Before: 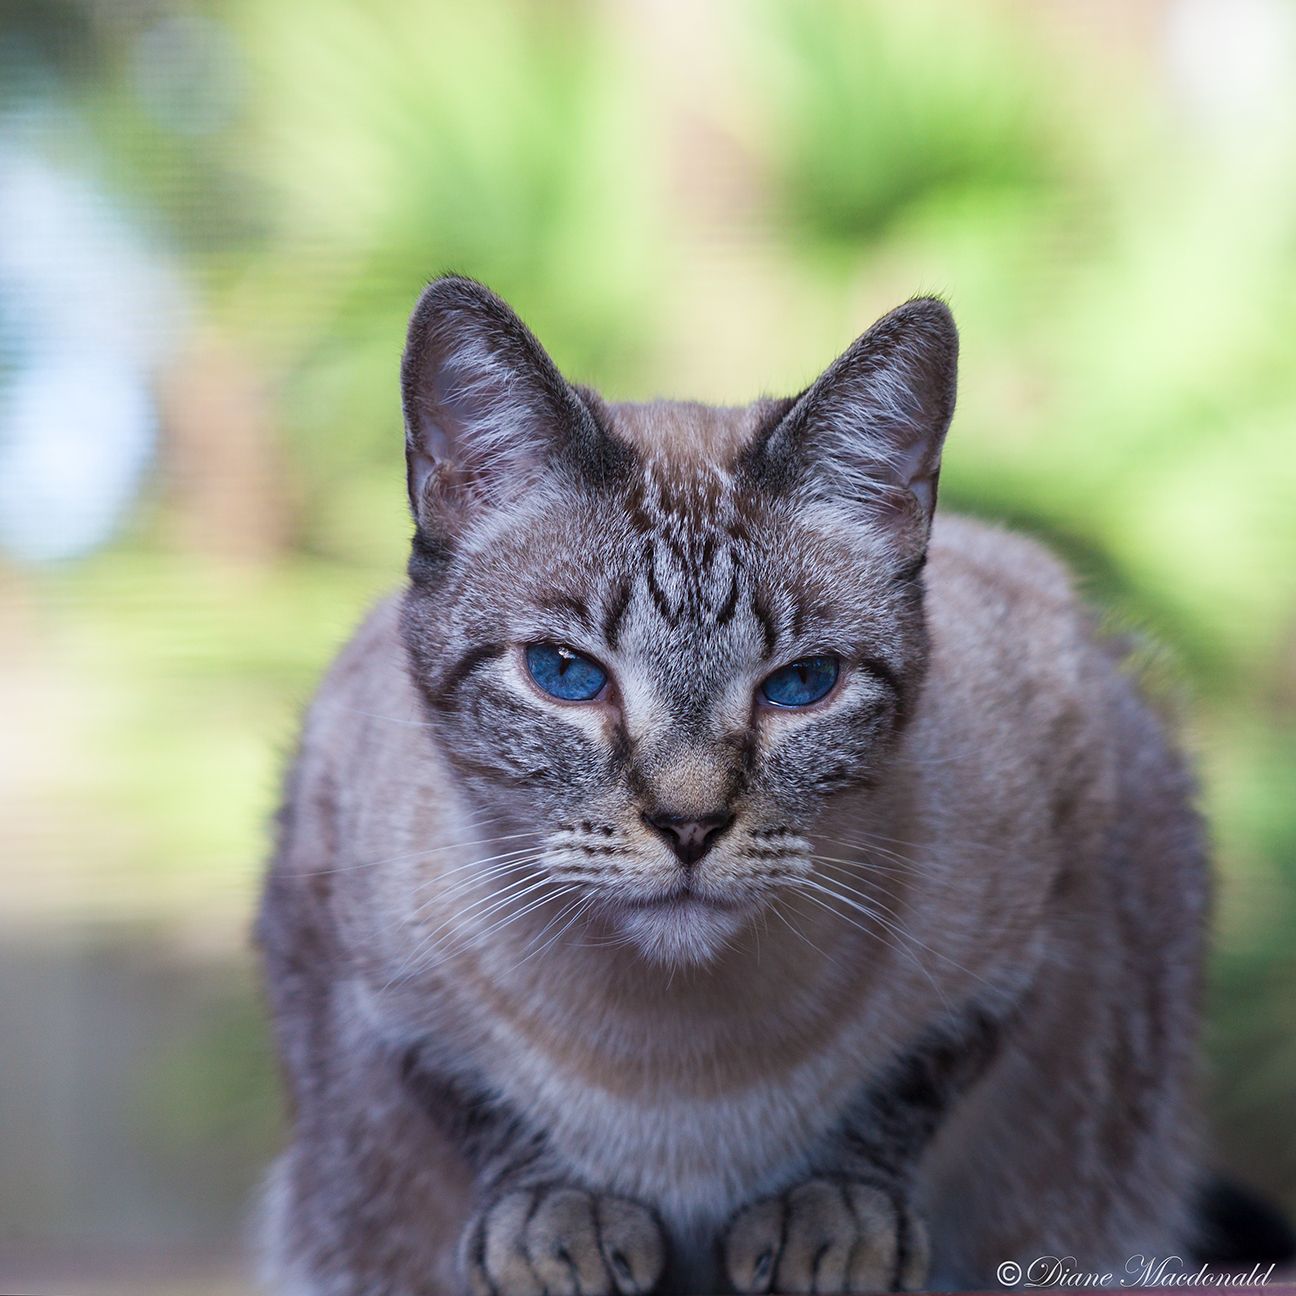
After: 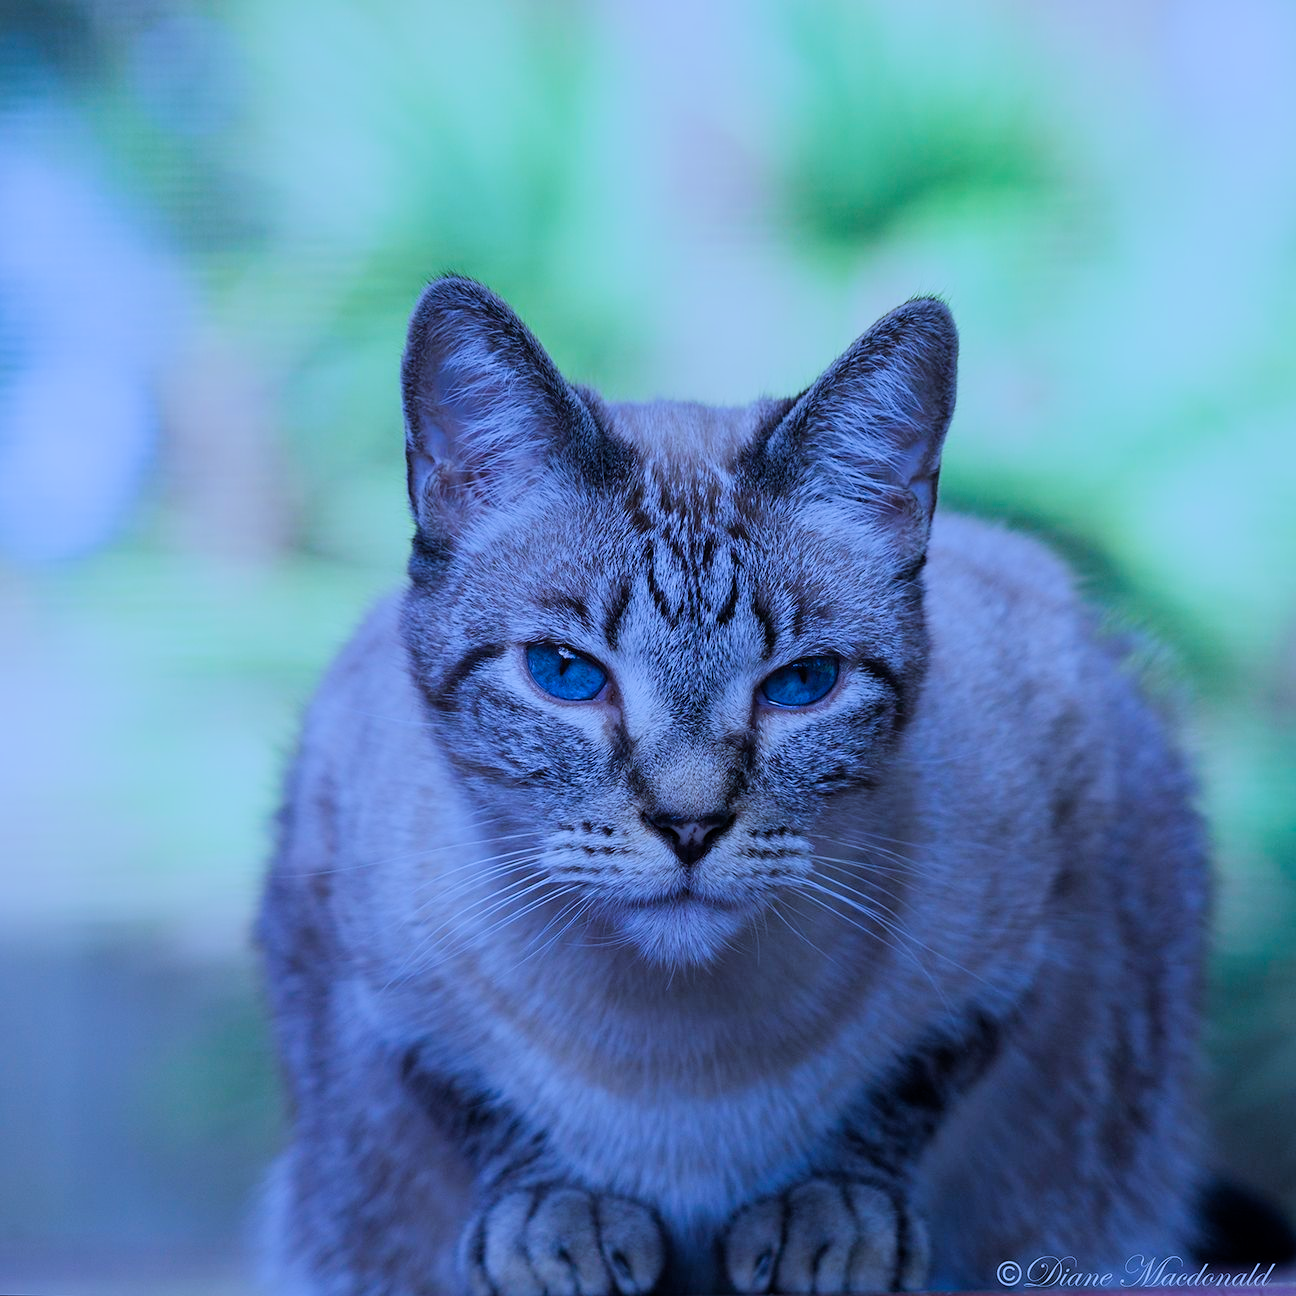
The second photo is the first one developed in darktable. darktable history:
color calibration: illuminant as shot in camera, x 0.441, y 0.413, temperature 2925.16 K
filmic rgb: black relative exposure -7.96 EV, white relative exposure 4.03 EV, hardness 4.19
